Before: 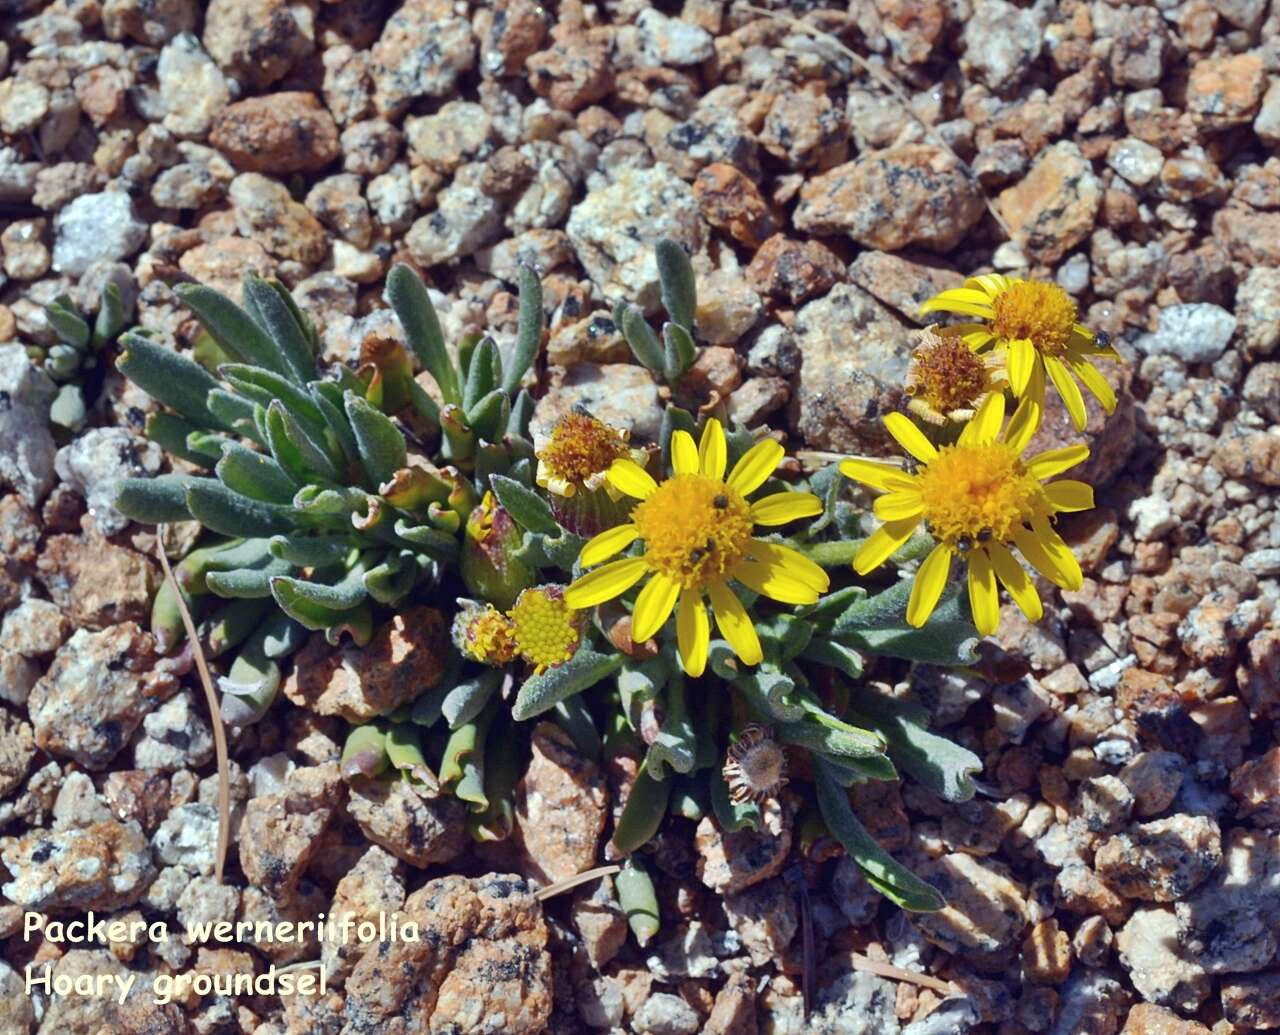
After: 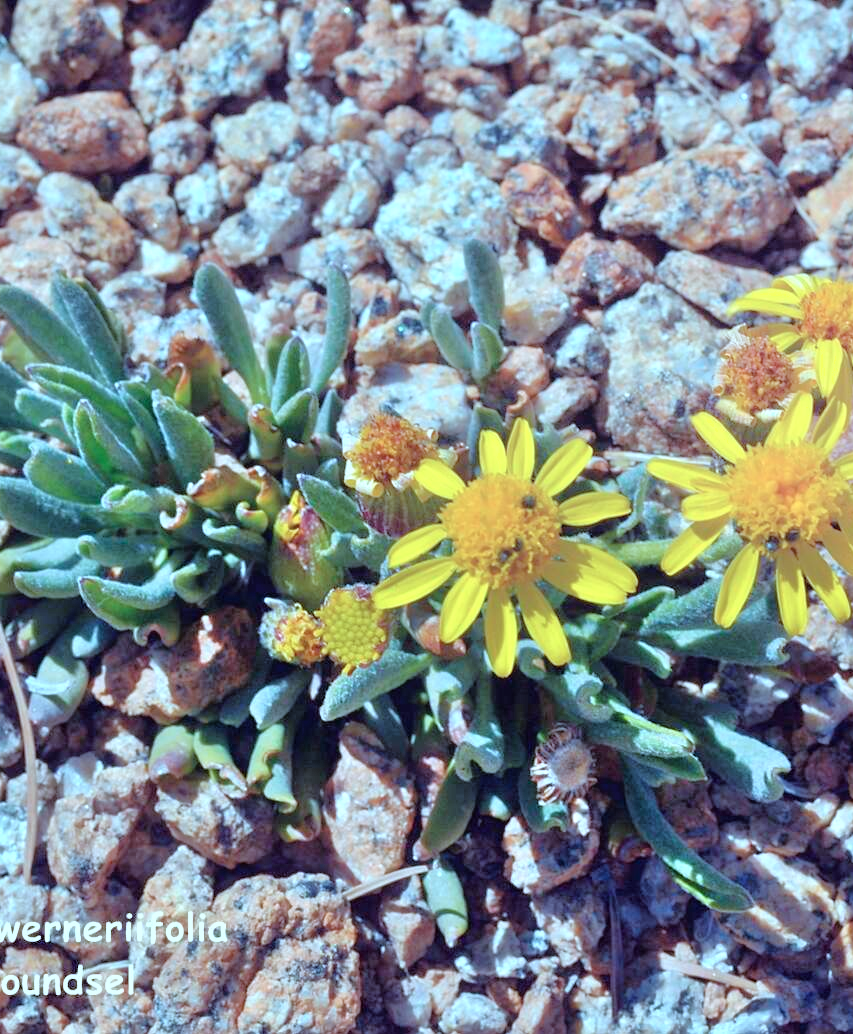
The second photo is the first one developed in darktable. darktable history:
crop and rotate: left 15.055%, right 18.278%
shadows and highlights: shadows -21.3, highlights 100, soften with gaussian
tone equalizer: -7 EV 0.15 EV, -6 EV 0.6 EV, -5 EV 1.15 EV, -4 EV 1.33 EV, -3 EV 1.15 EV, -2 EV 0.6 EV, -1 EV 0.15 EV, mask exposure compensation -0.5 EV
color correction: highlights a* -9.35, highlights b* -23.15
